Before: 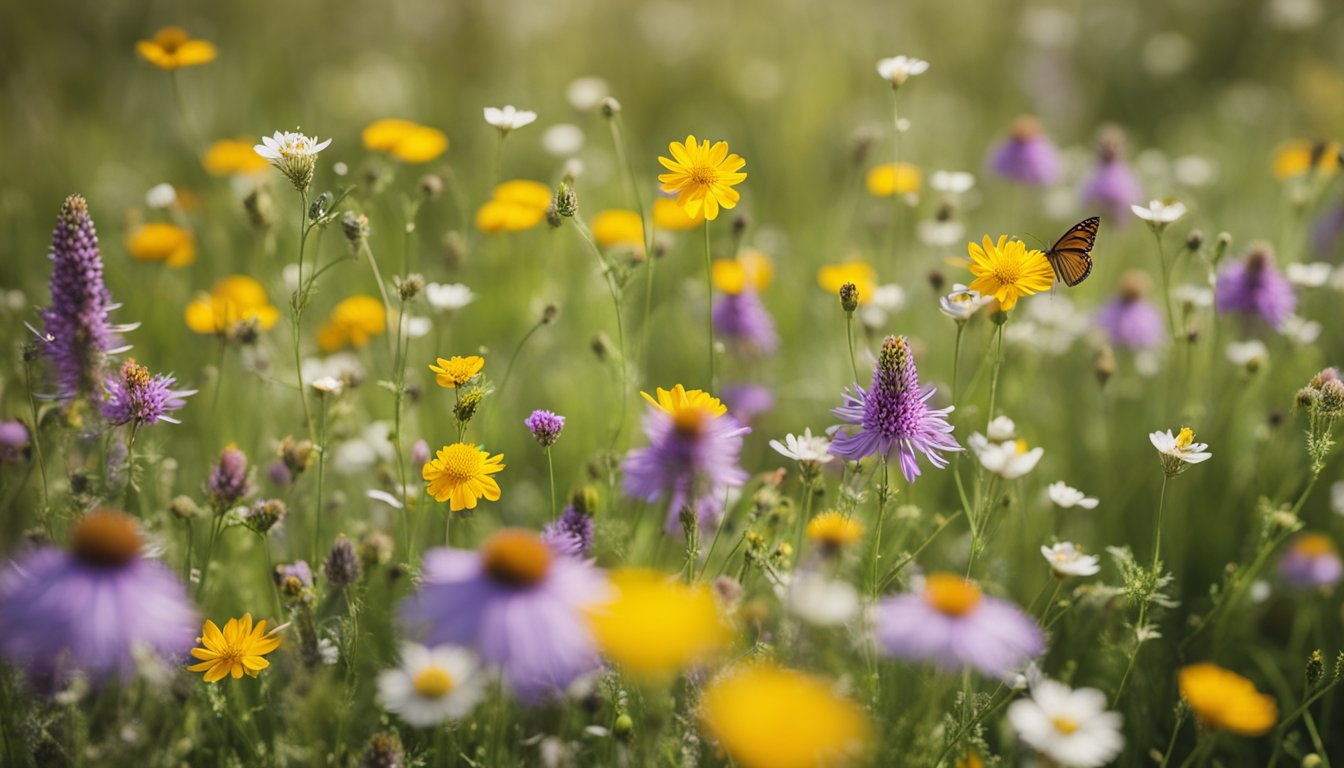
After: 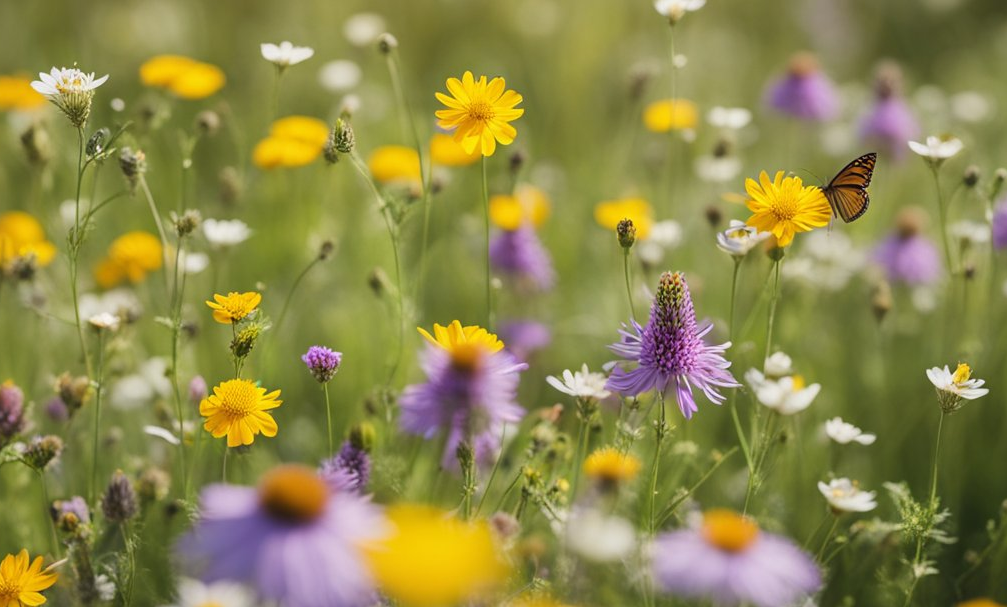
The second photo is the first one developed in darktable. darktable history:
crop: left 16.643%, top 8.426%, right 8.42%, bottom 12.47%
